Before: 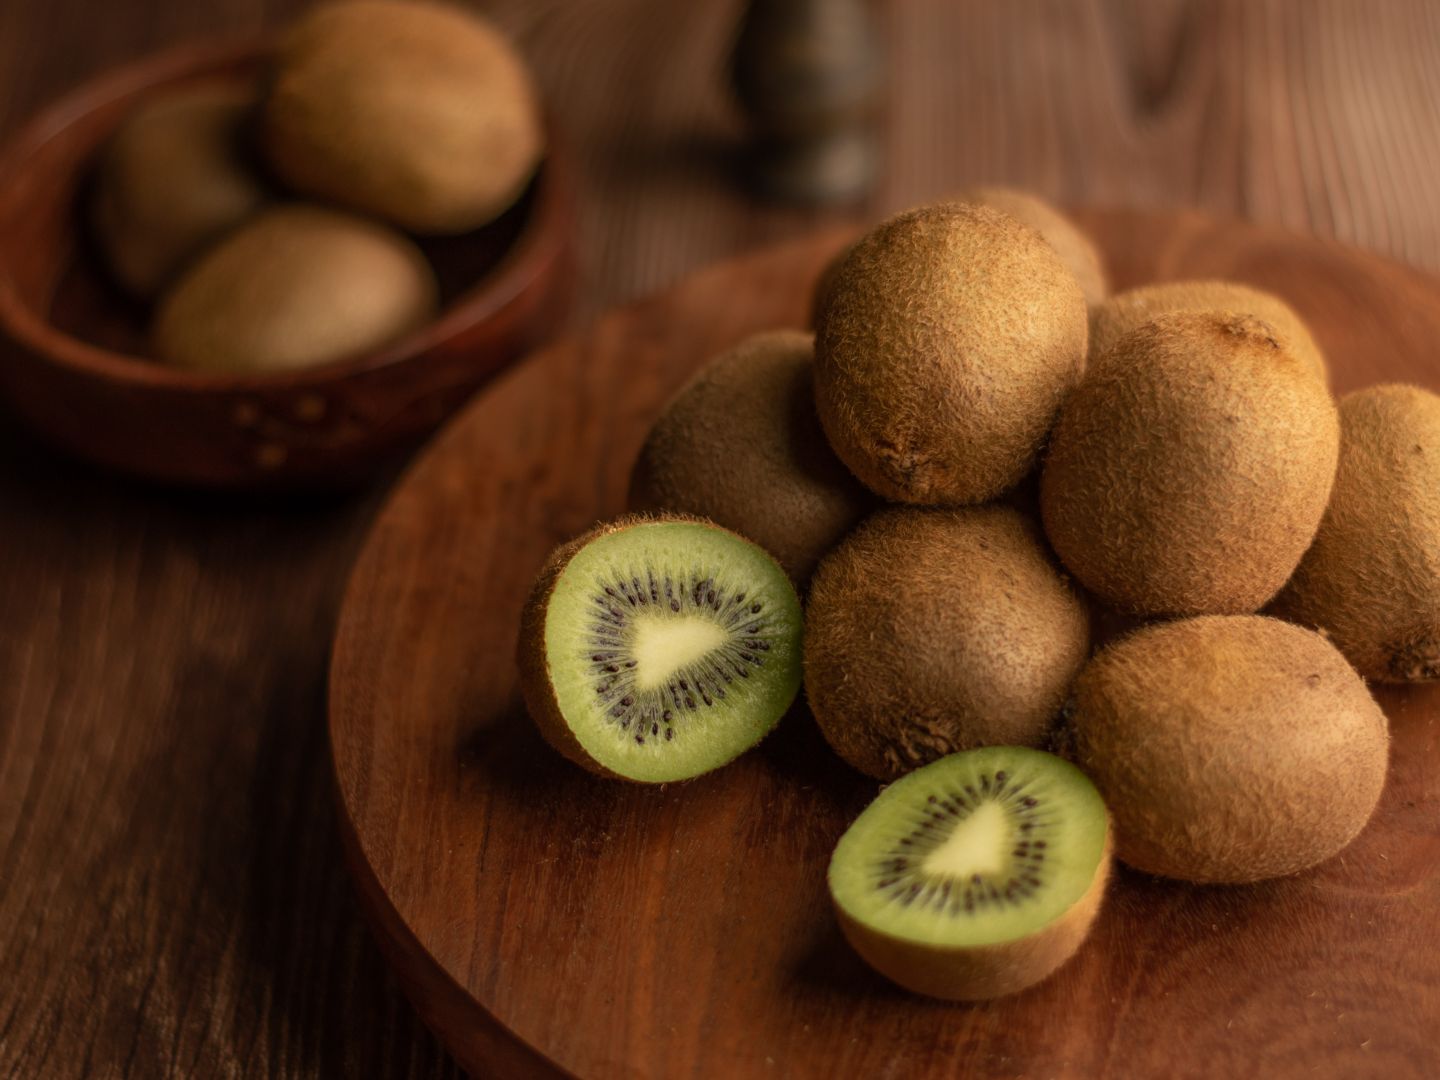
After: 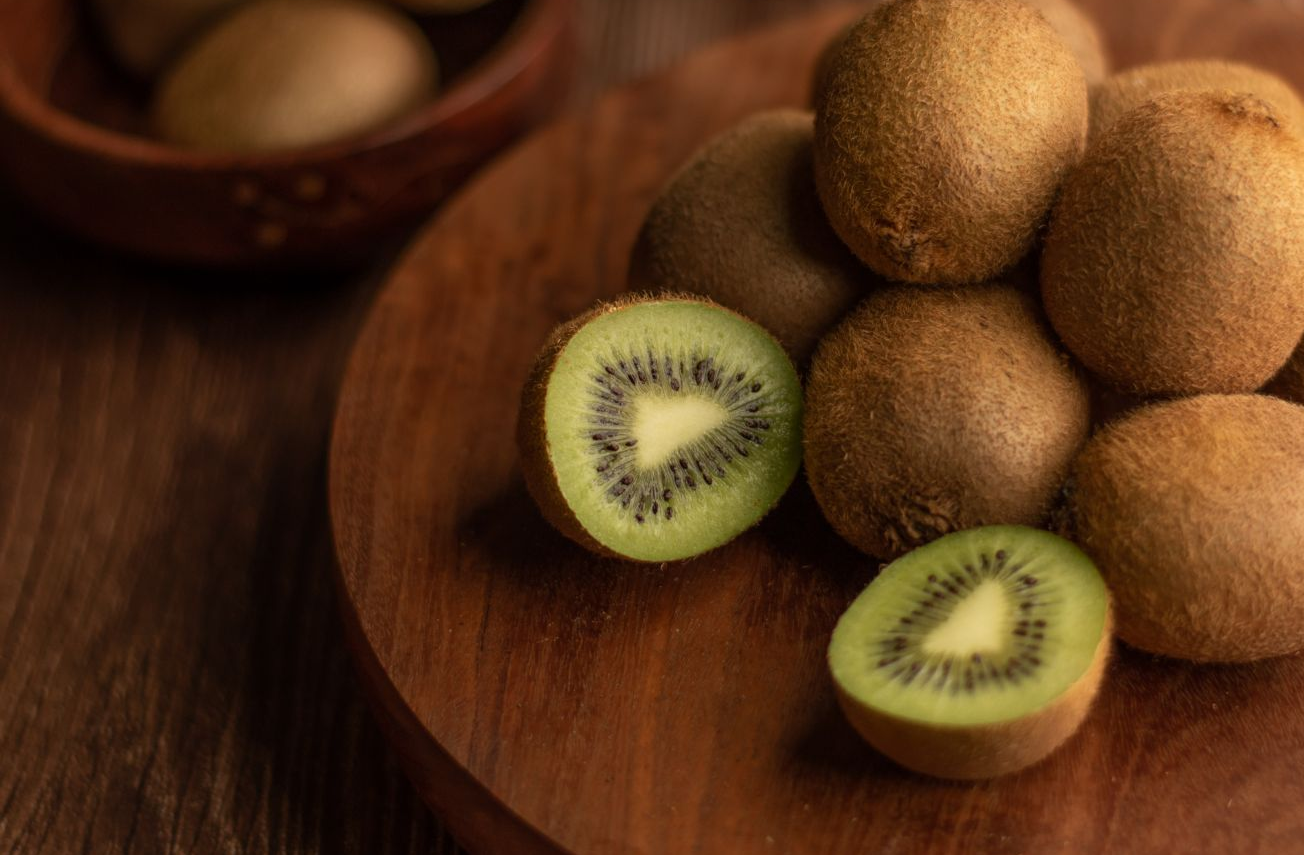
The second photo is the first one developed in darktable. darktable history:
crop: top 20.519%, right 9.412%, bottom 0.264%
